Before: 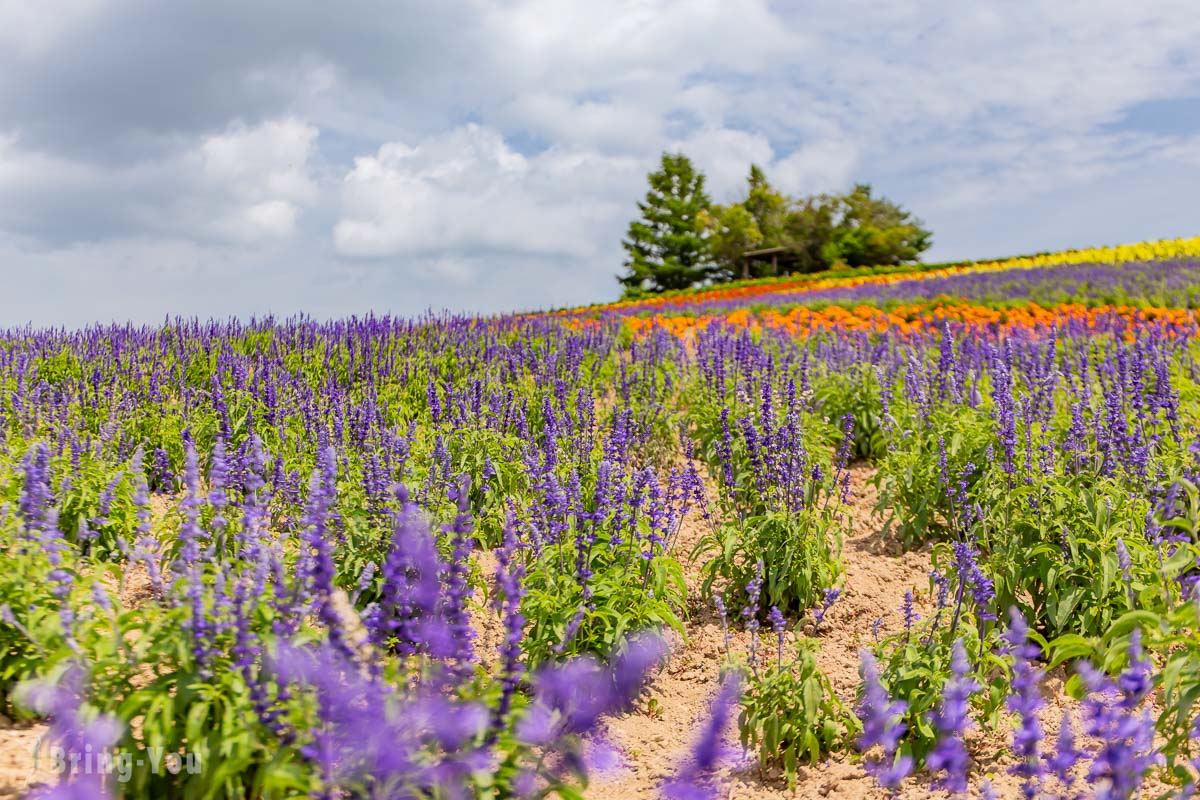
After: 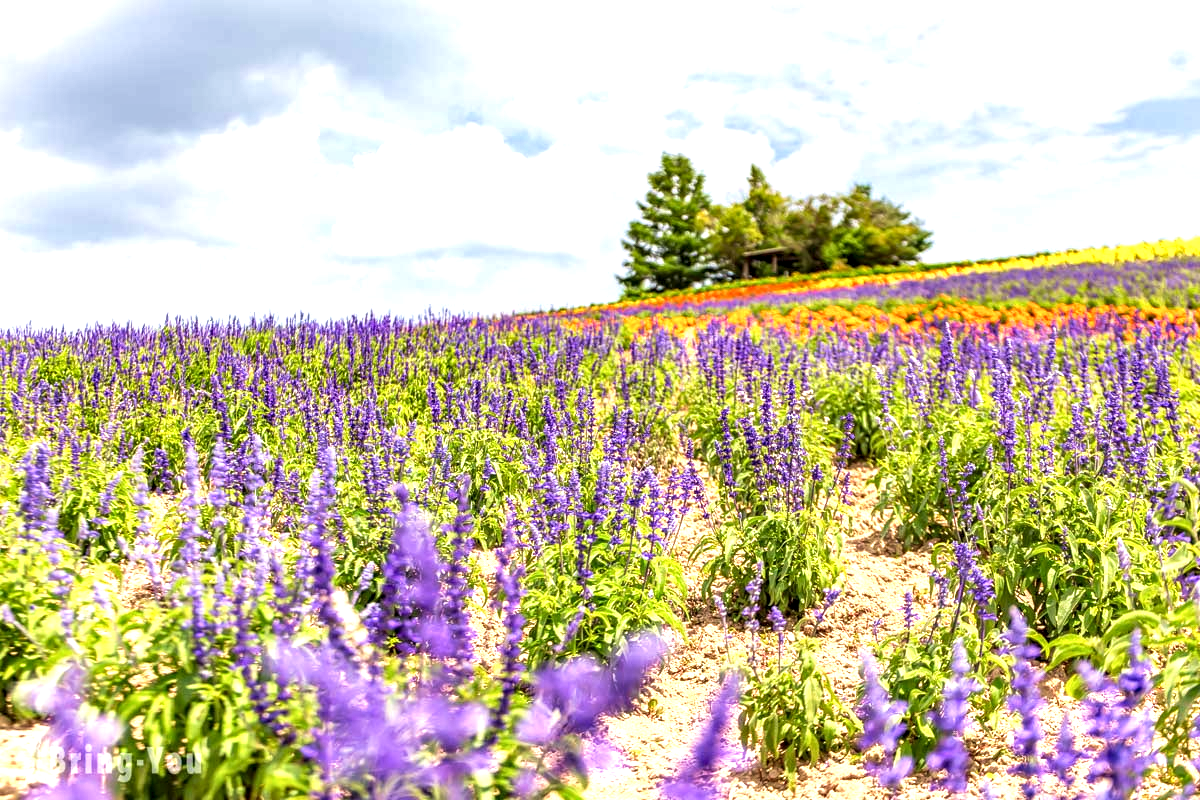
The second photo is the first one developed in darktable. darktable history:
local contrast: detail 142%
exposure: black level correction 0, exposure 0.952 EV, compensate highlight preservation false
velvia: on, module defaults
